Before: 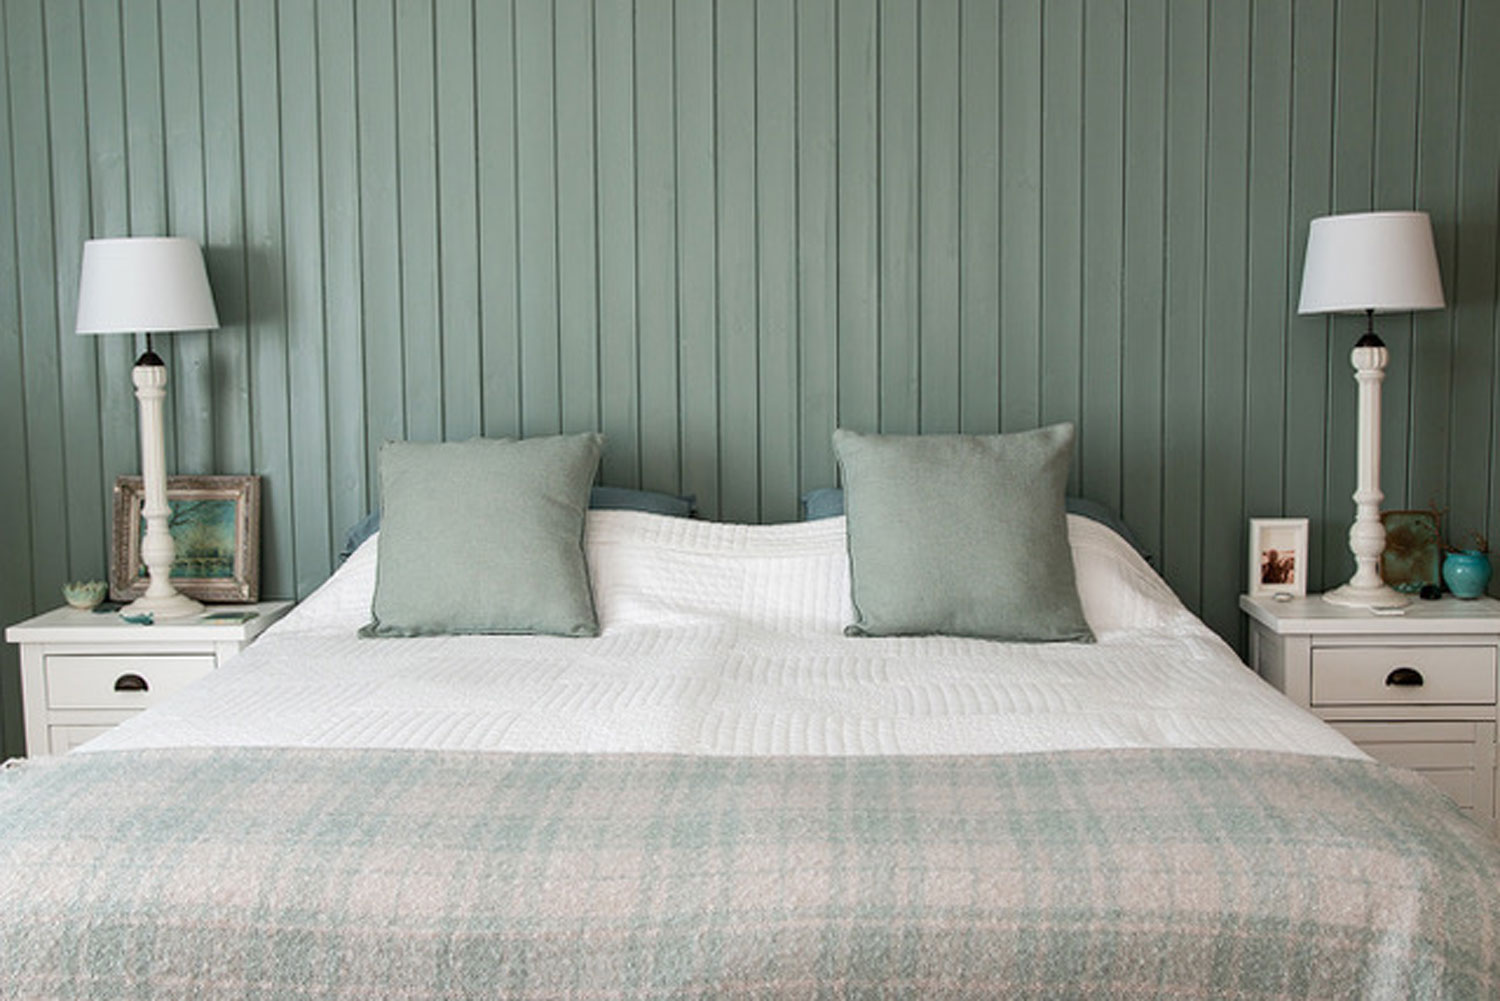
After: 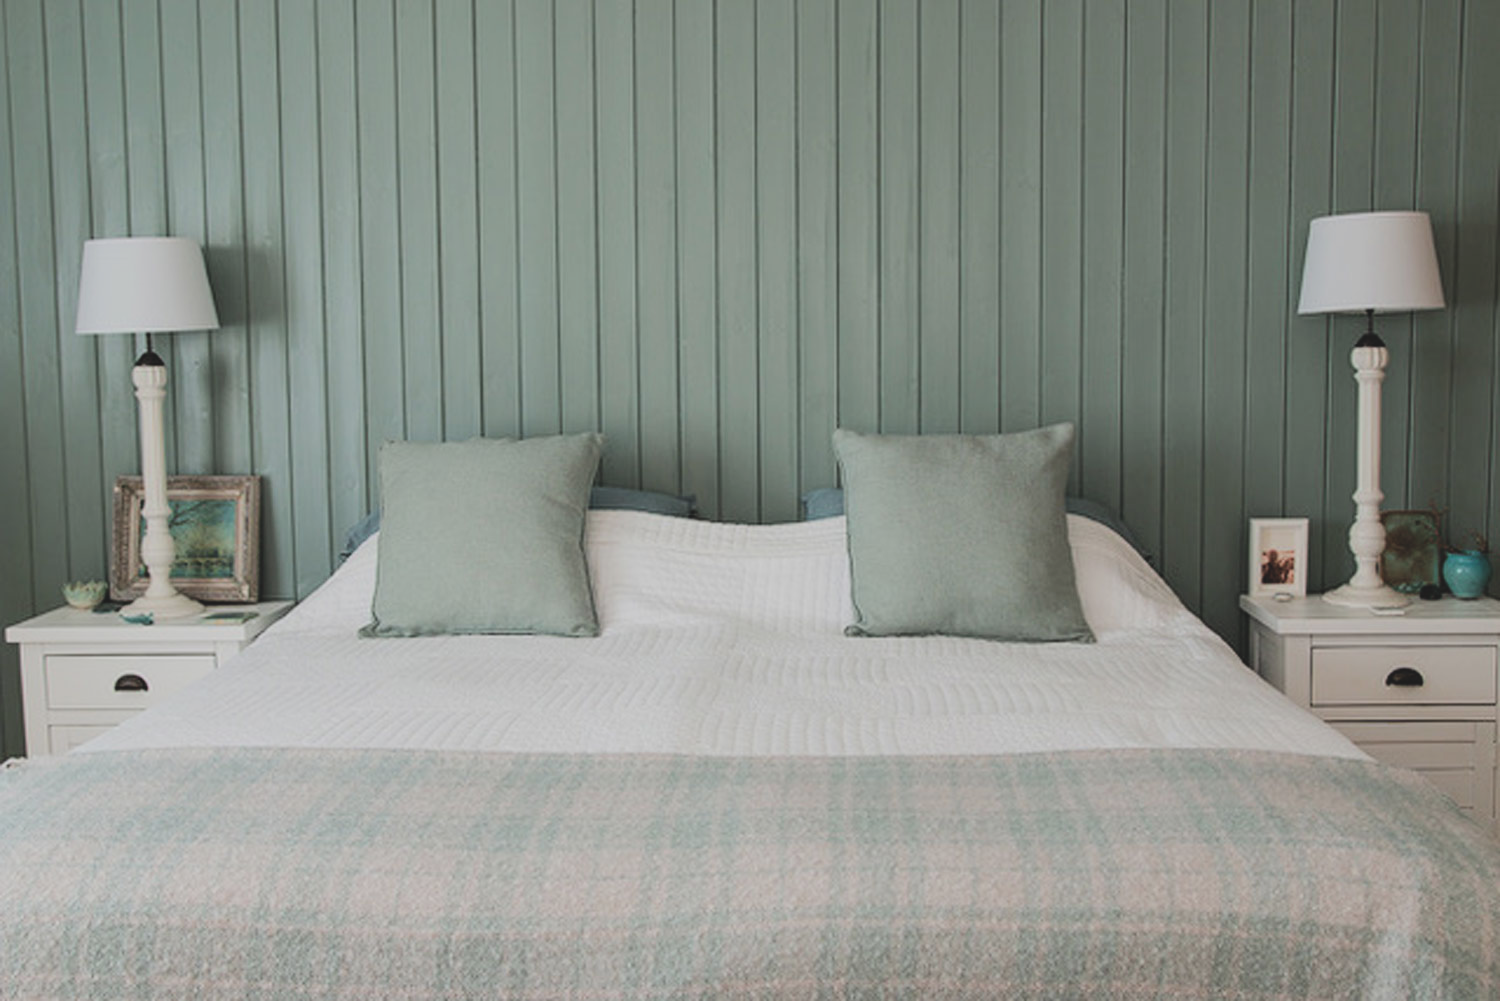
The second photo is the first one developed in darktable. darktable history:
filmic rgb: black relative exposure -7.65 EV, white relative exposure 4.56 EV, hardness 3.61, color science v6 (2022)
exposure: black level correction -0.024, exposure -0.119 EV, compensate exposure bias true, compensate highlight preservation false
